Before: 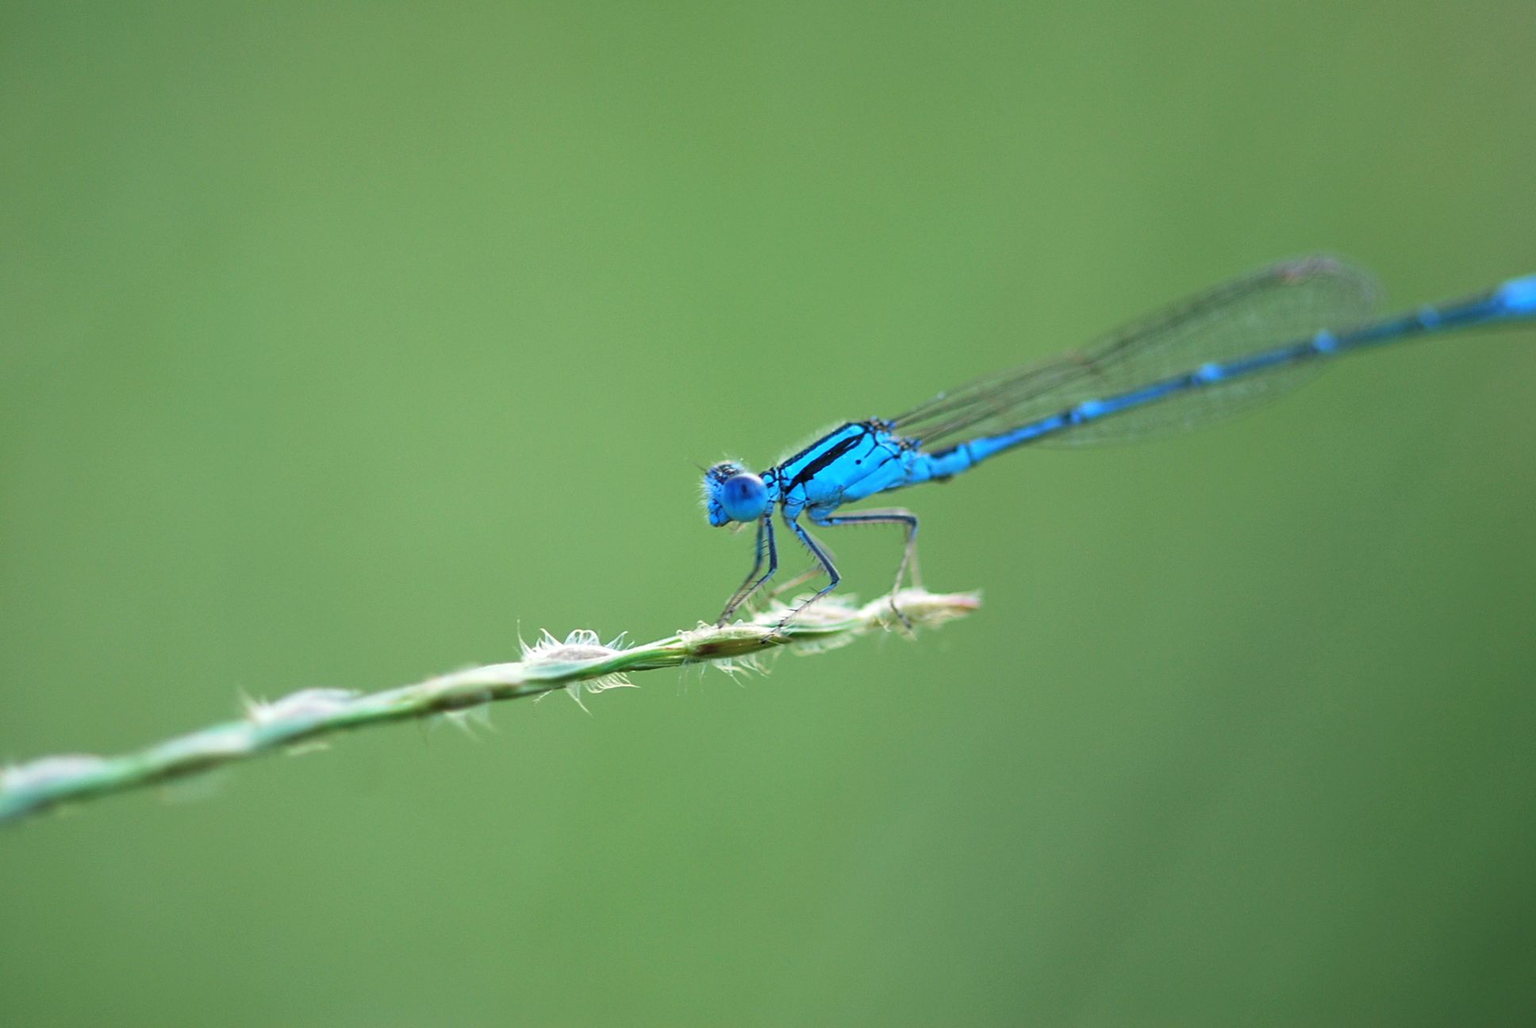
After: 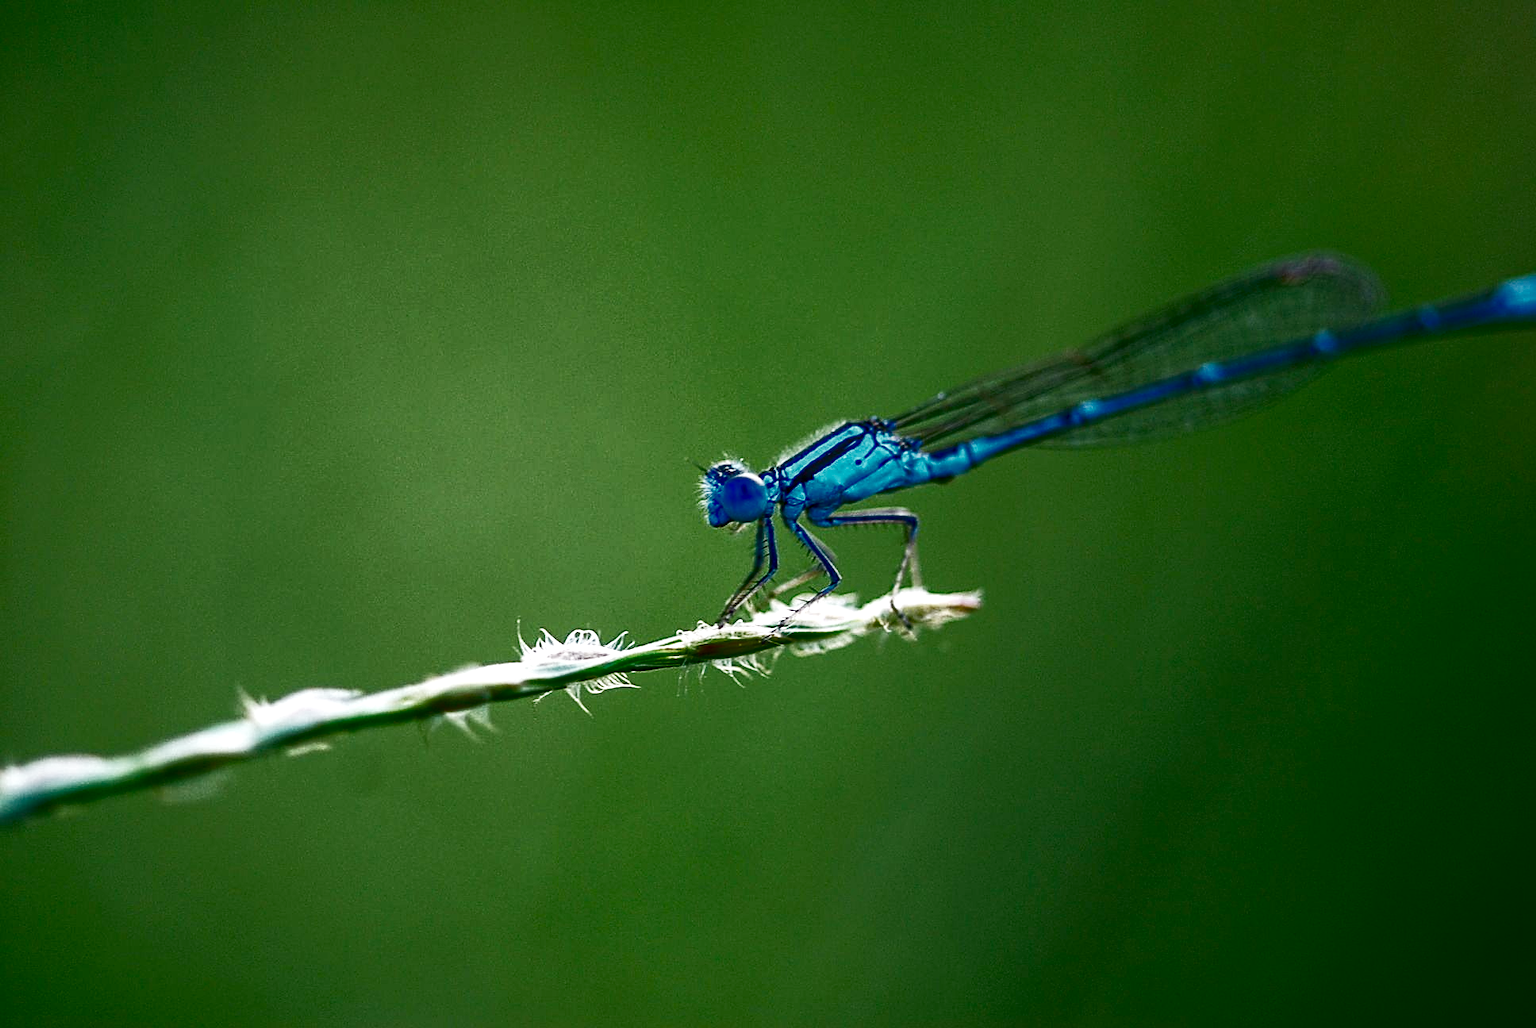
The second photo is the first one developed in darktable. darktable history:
sharpen: on, module defaults
haze removal: compatibility mode true, adaptive false
local contrast: on, module defaults
tone curve: curves: ch0 [(0, 0) (0.765, 0.349) (1, 1)], color space Lab, independent channels, preserve colors none
base curve: curves: ch0 [(0, 0) (0.028, 0.03) (0.121, 0.232) (0.46, 0.748) (0.859, 0.968) (1, 1)], preserve colors none
